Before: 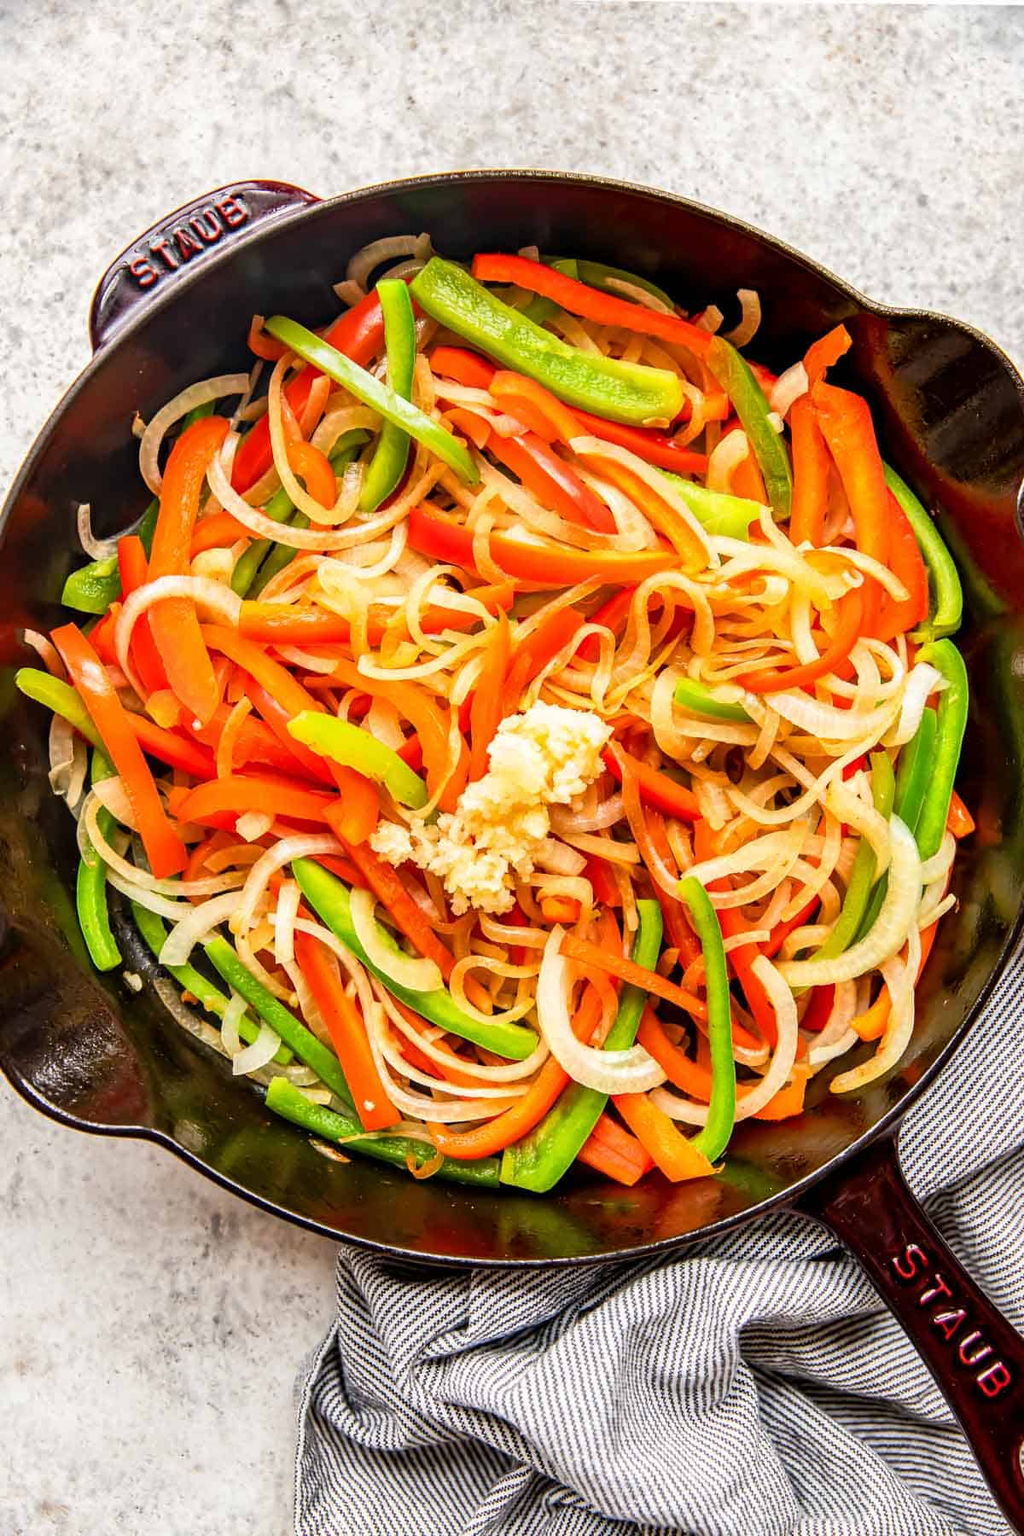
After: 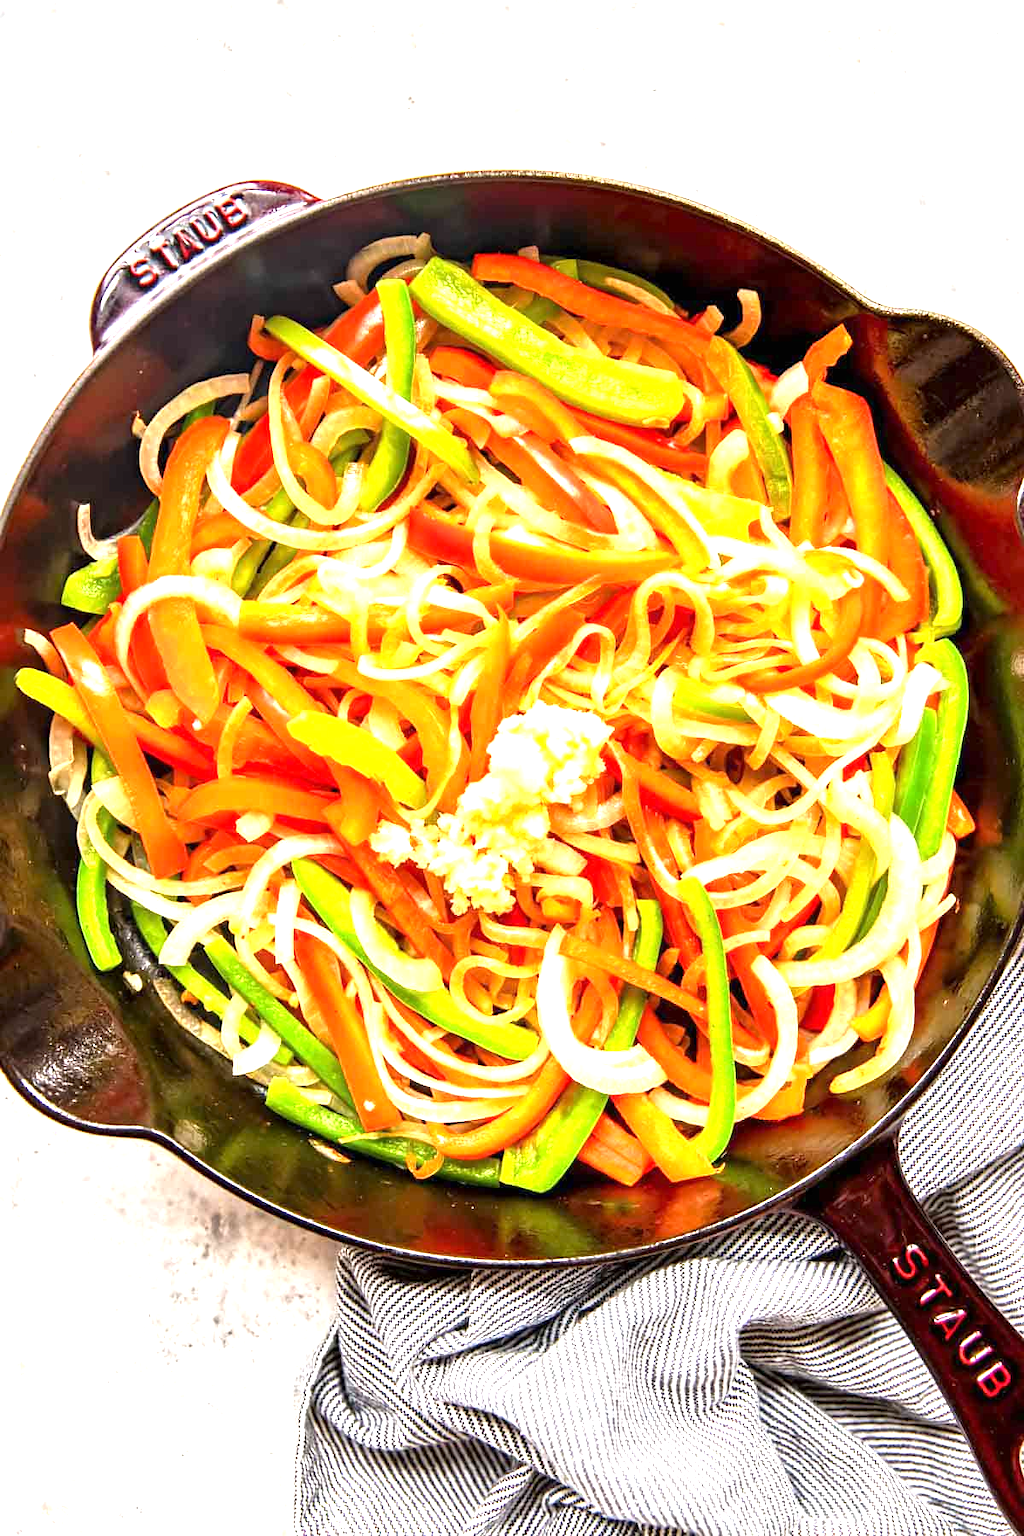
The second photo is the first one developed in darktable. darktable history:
exposure: exposure 1.215 EV, compensate exposure bias true, compensate highlight preservation false
